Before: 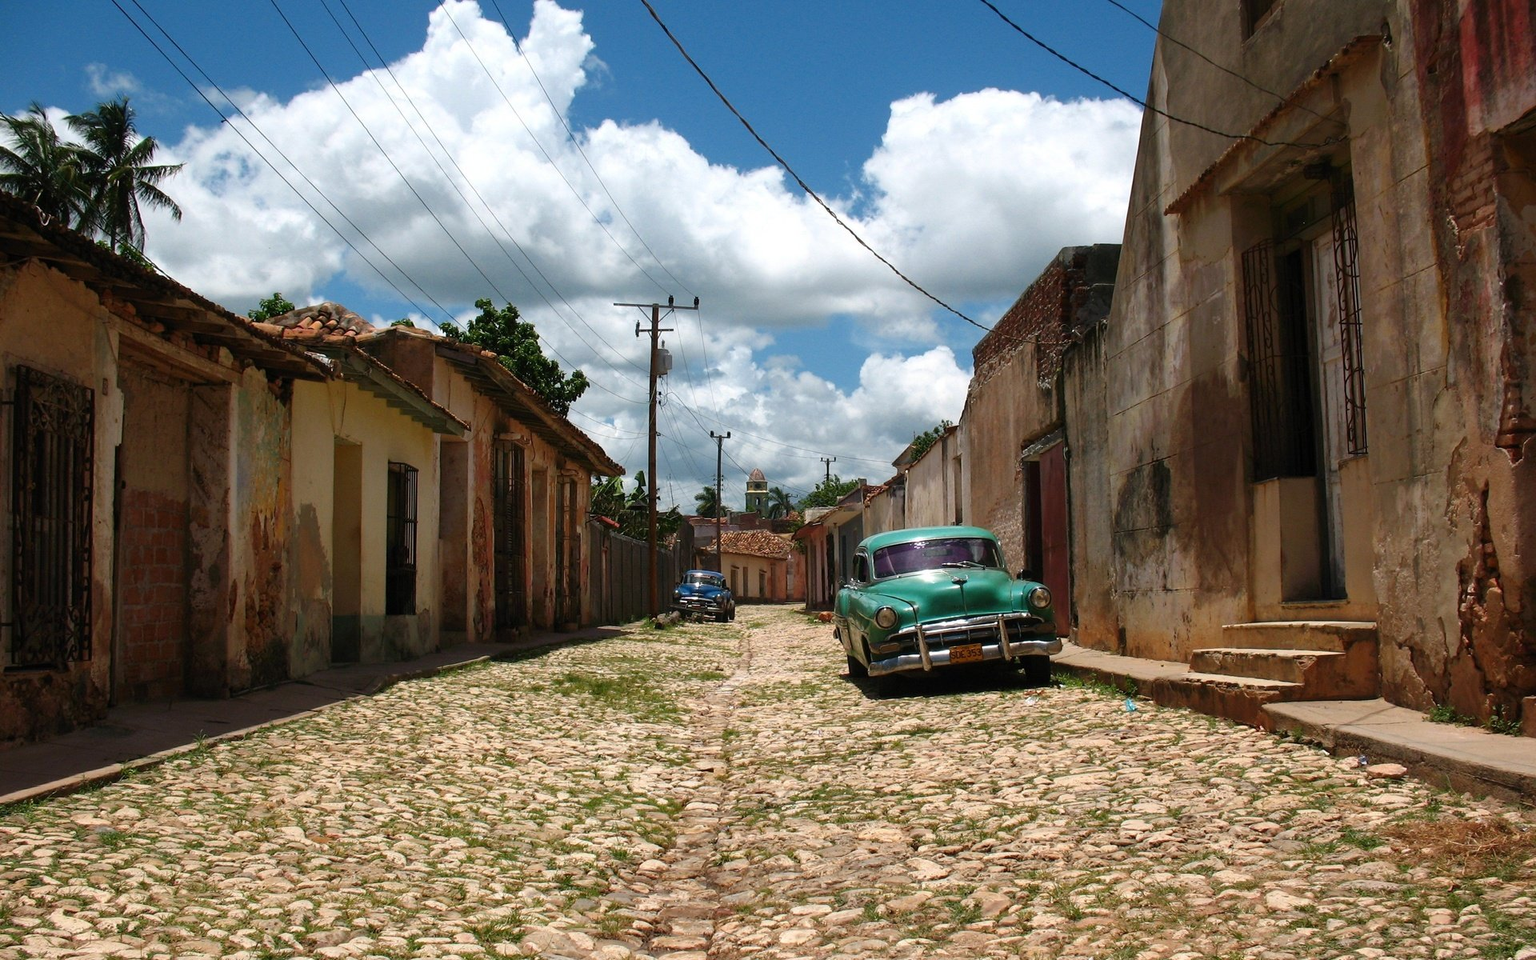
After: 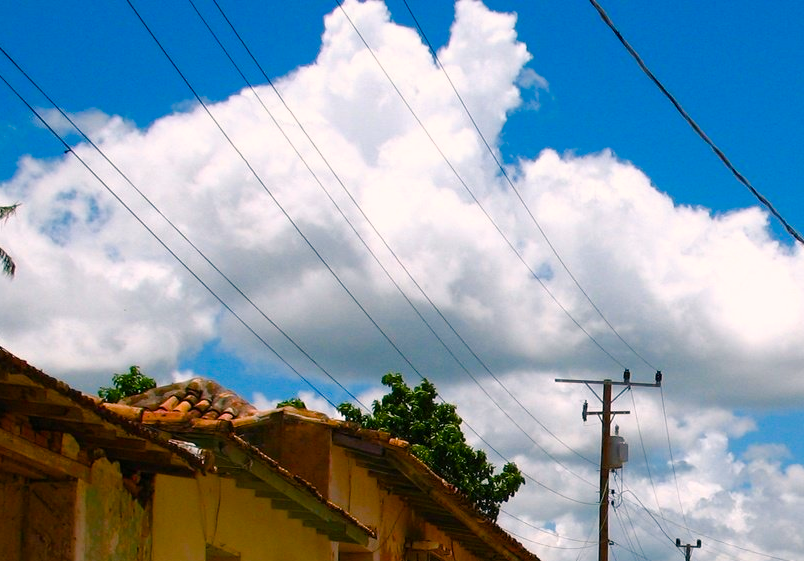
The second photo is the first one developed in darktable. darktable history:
crop and rotate: left 11.078%, top 0.078%, right 47.044%, bottom 53.102%
color balance rgb: highlights gain › chroma 2.487%, highlights gain › hue 35.71°, linear chroma grading › global chroma 14.398%, perceptual saturation grading › global saturation 0.556%, perceptual saturation grading › highlights -17.489%, perceptual saturation grading › mid-tones 32.956%, perceptual saturation grading › shadows 50.267%, global vibrance 30.397%
